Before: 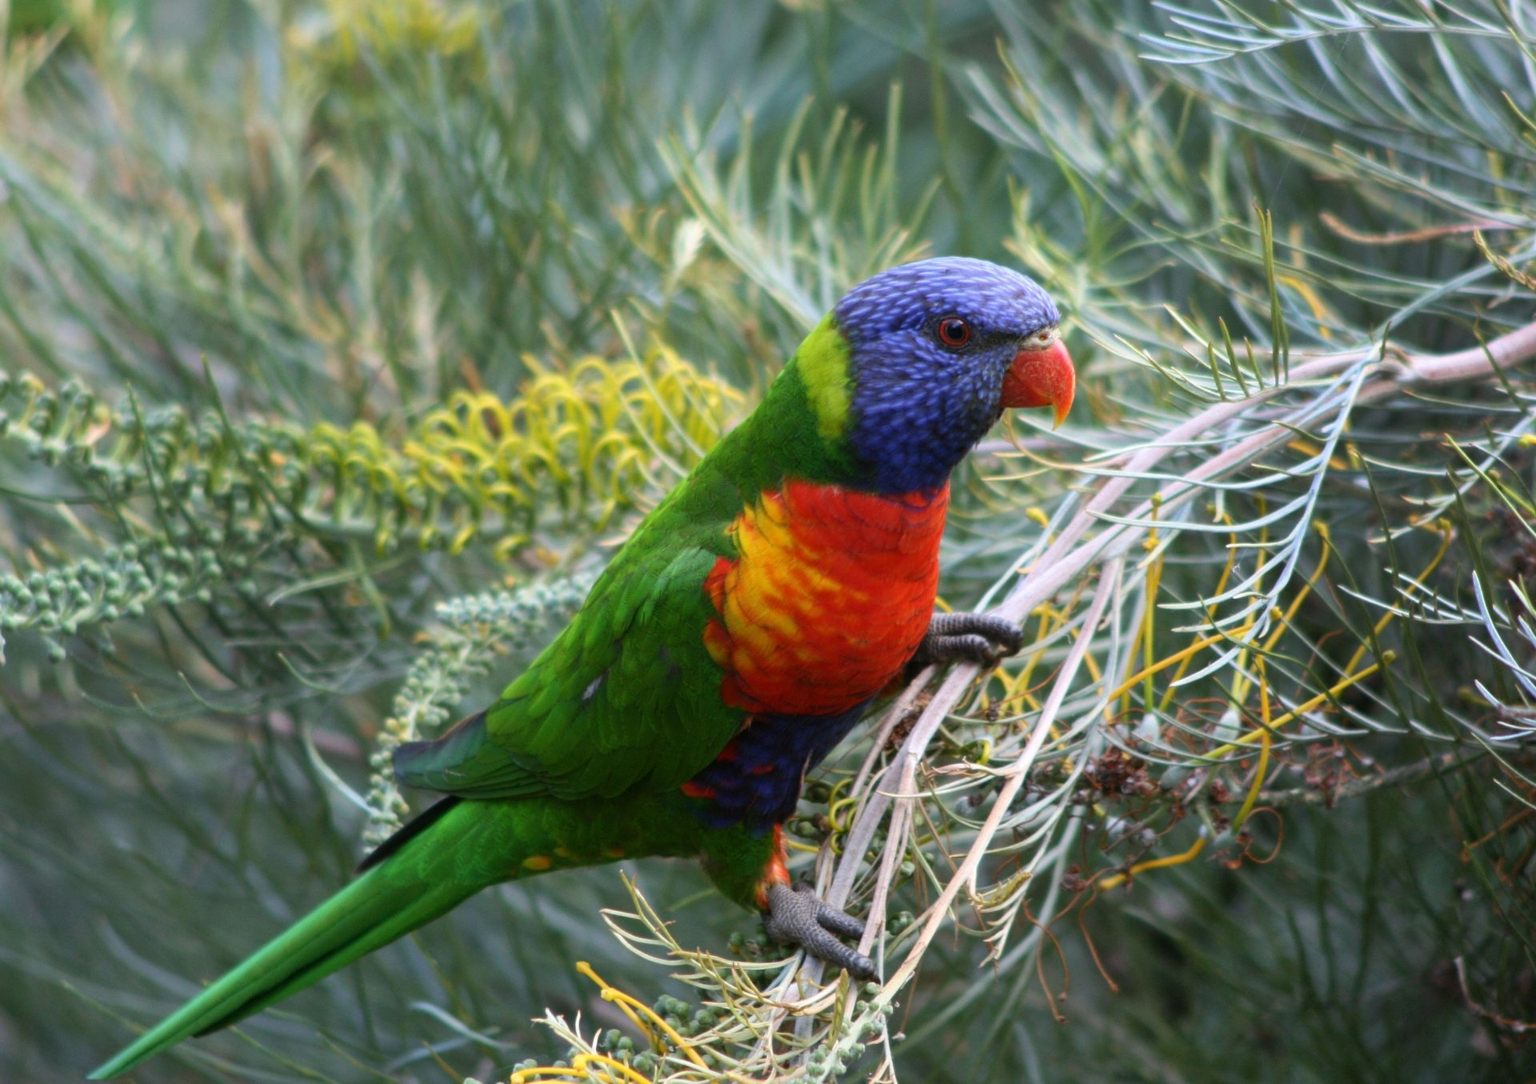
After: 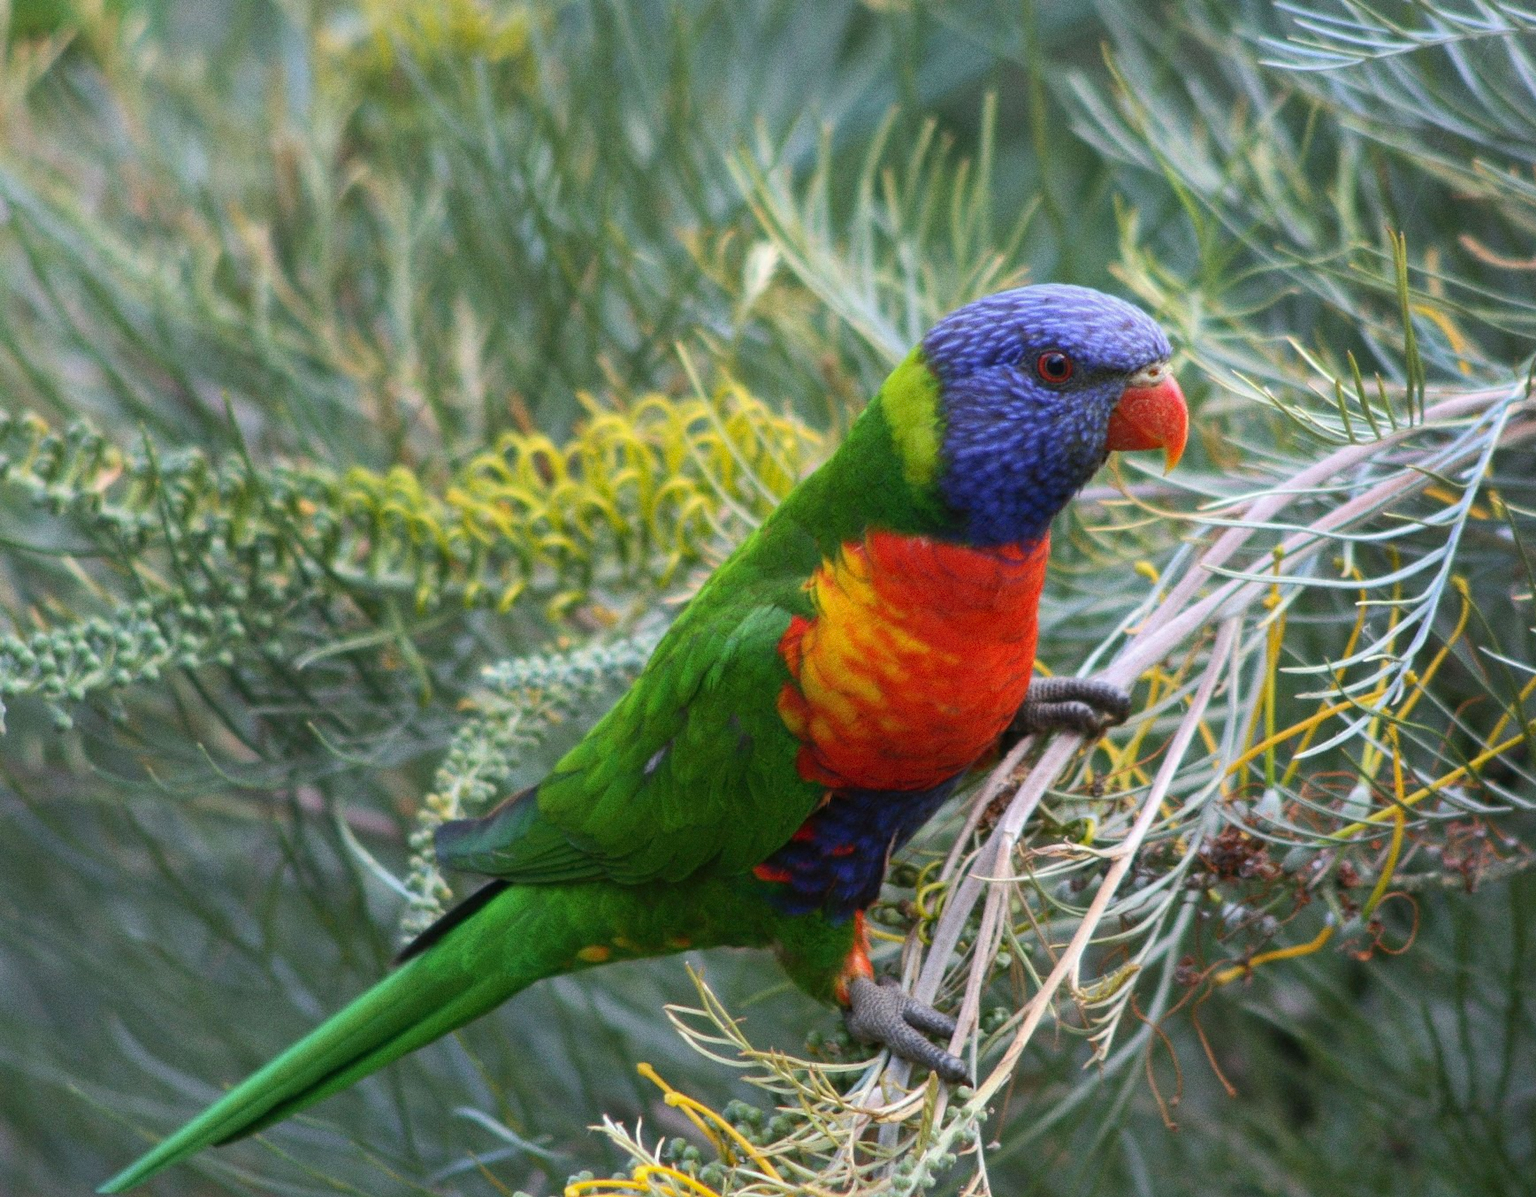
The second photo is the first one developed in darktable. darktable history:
crop: right 9.509%, bottom 0.031%
grain: coarseness 0.09 ISO
shadows and highlights: on, module defaults
